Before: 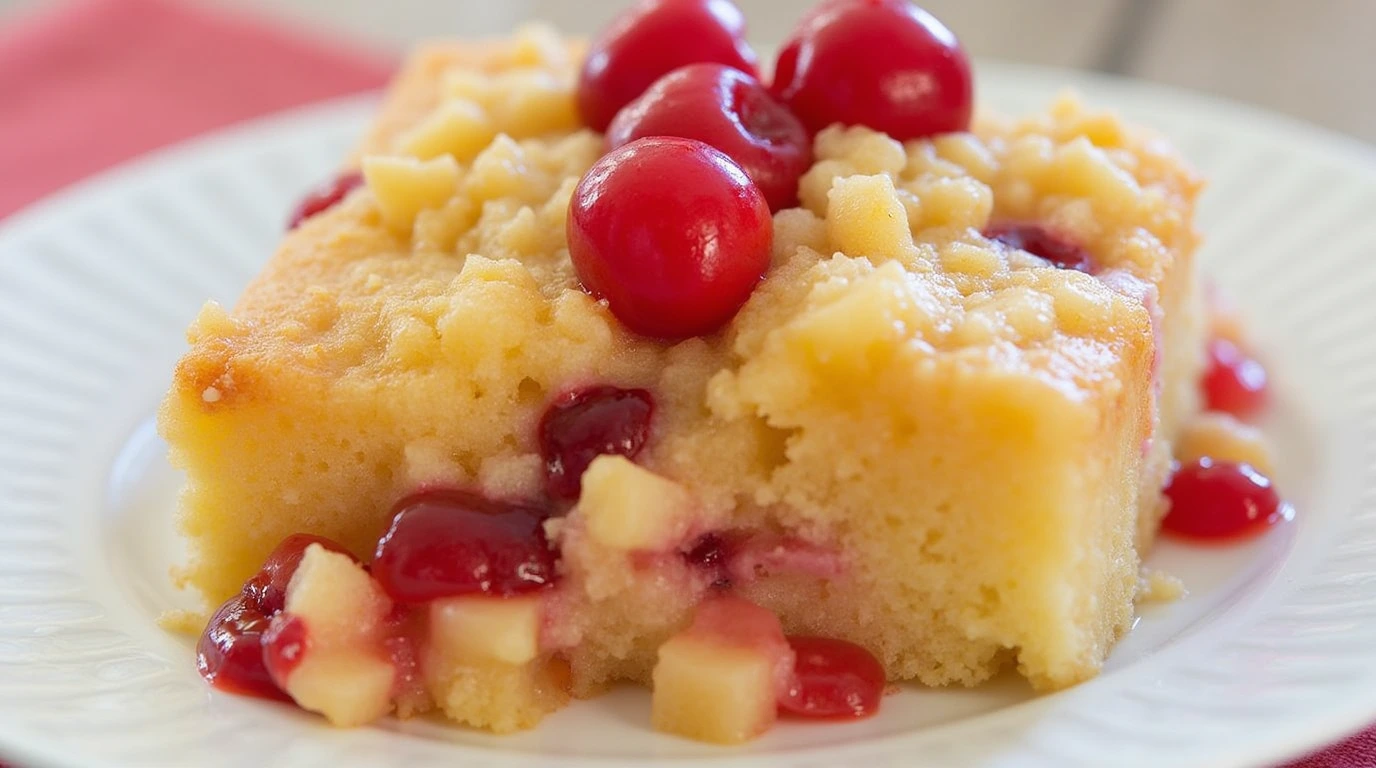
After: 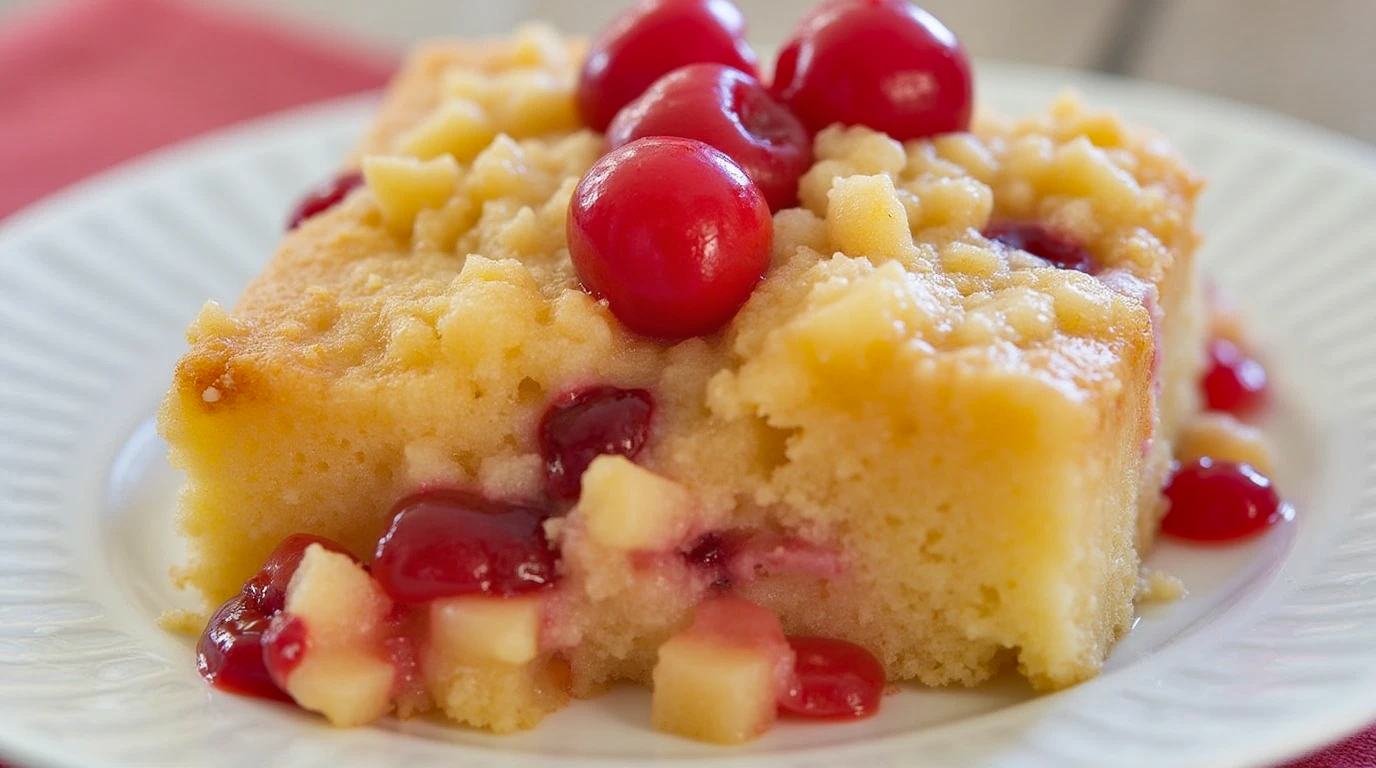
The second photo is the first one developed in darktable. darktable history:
shadows and highlights: shadows 53, soften with gaussian
tone equalizer: on, module defaults
